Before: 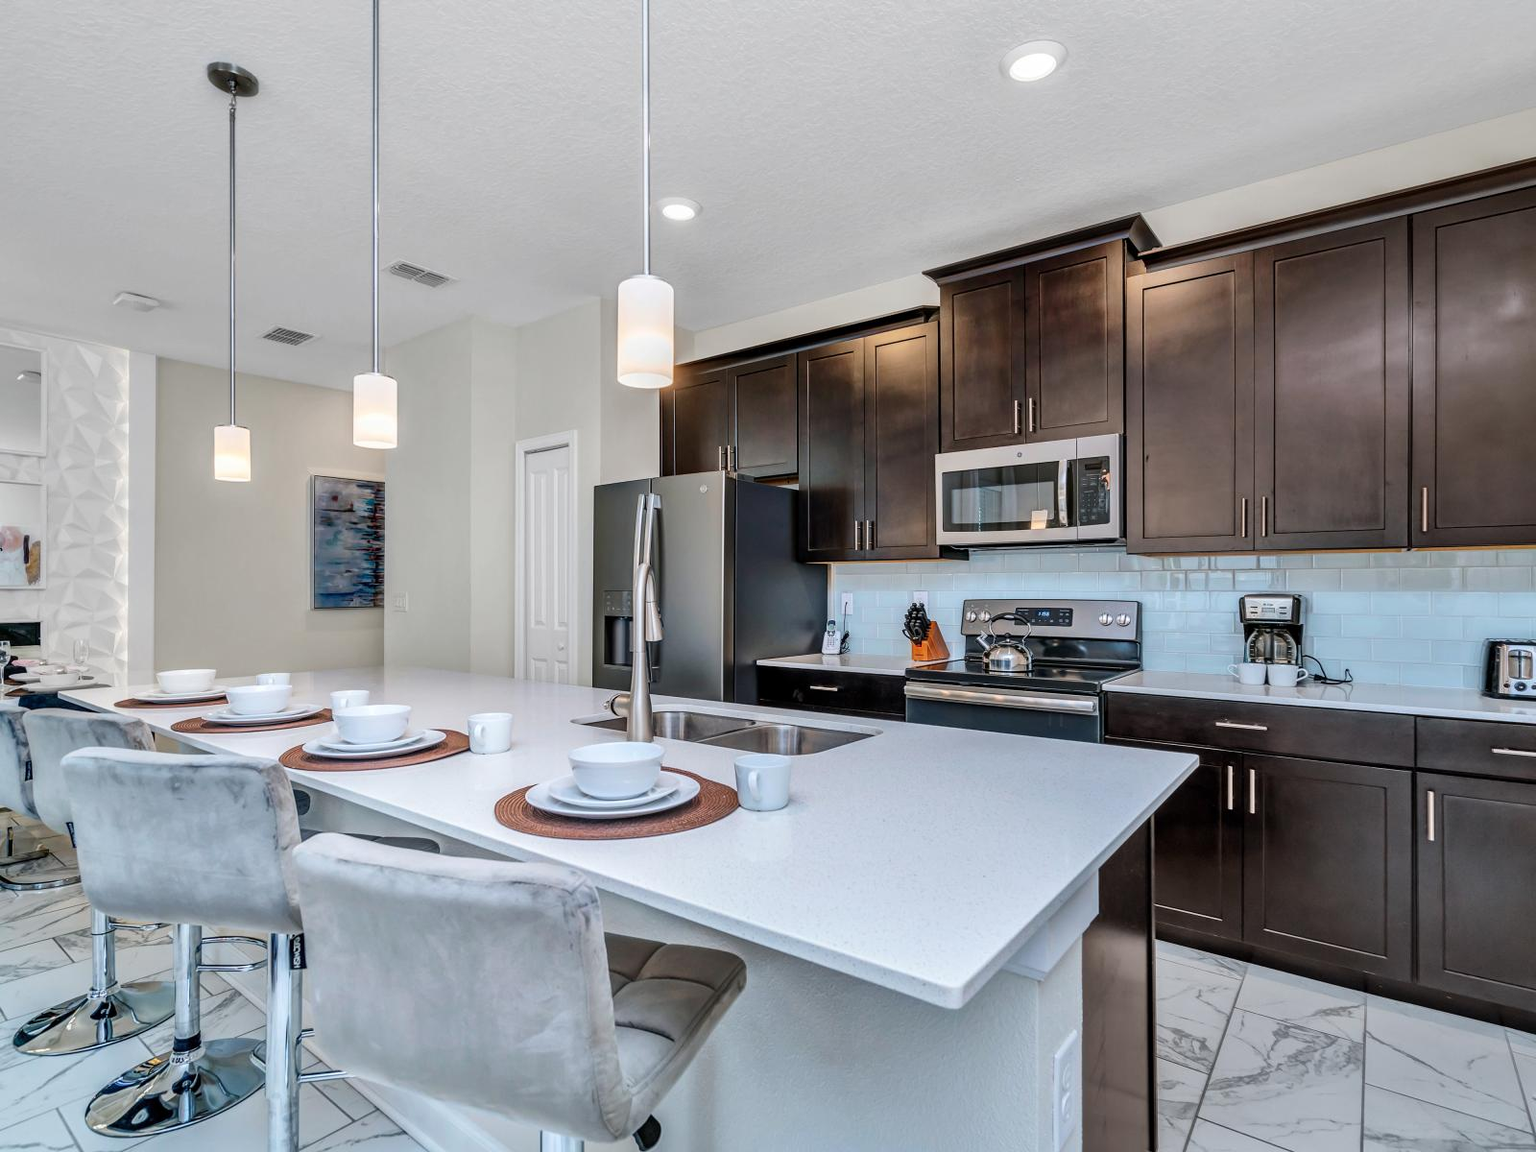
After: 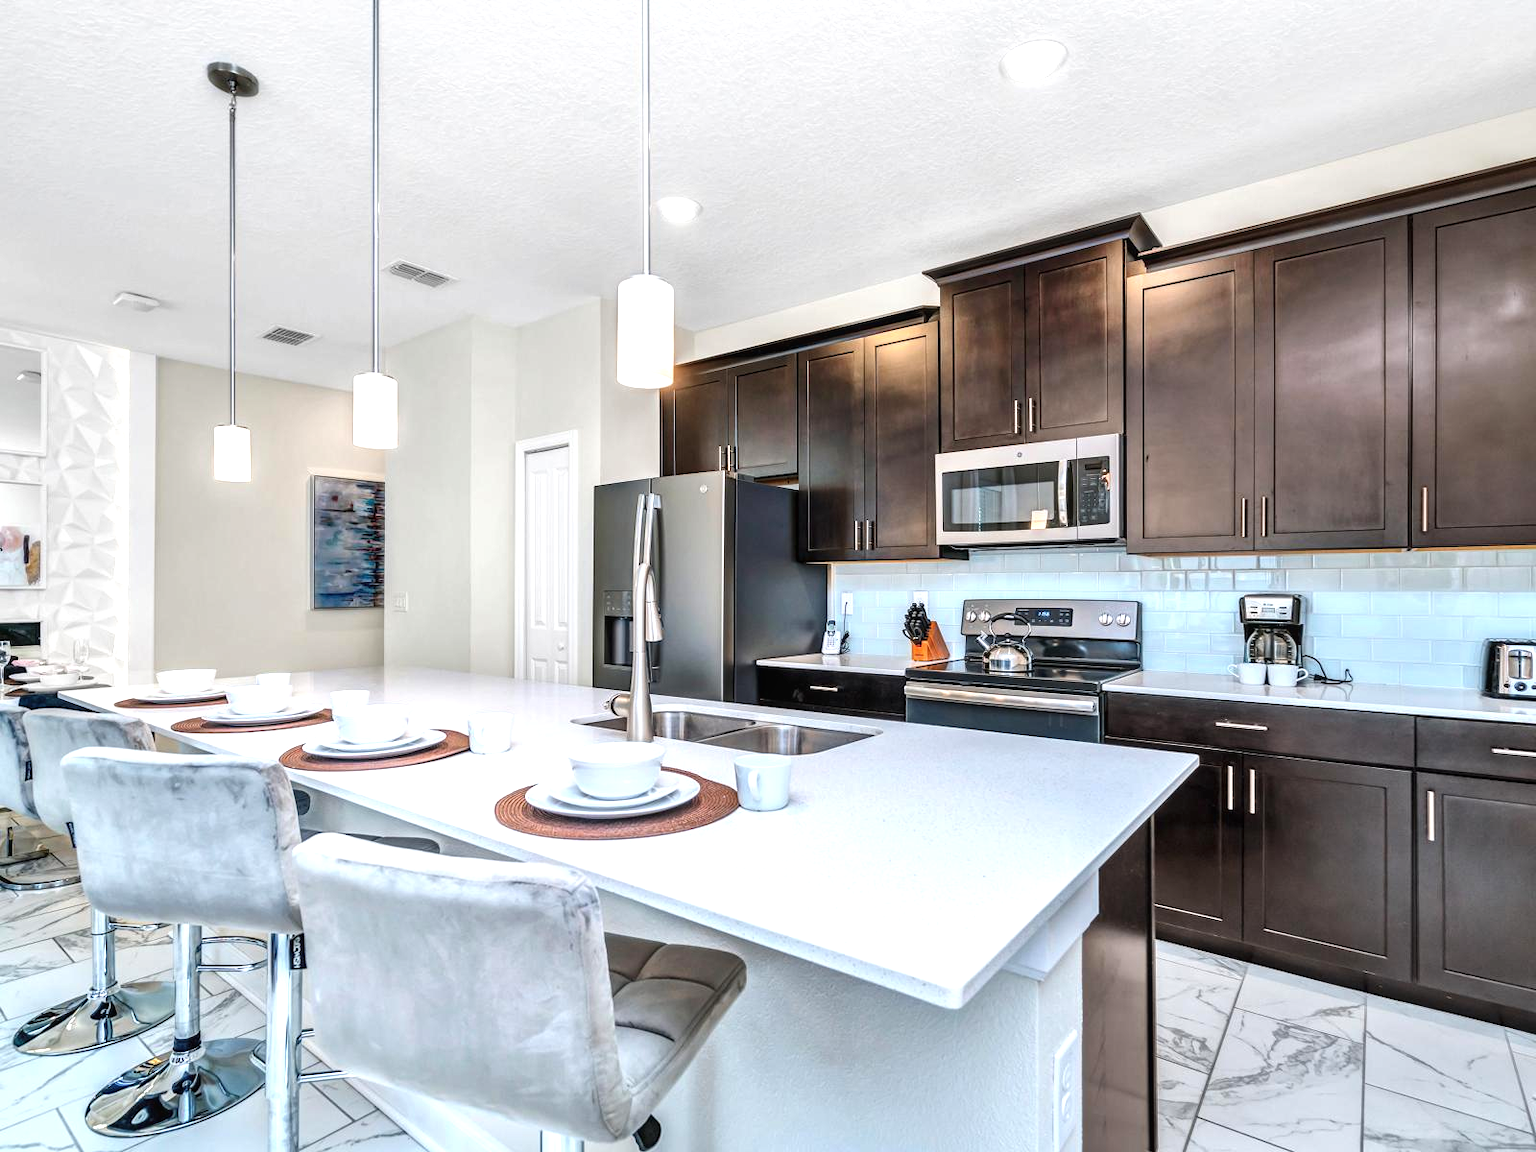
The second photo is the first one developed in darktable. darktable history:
exposure: black level correction -0.002, exposure 0.708 EV, compensate exposure bias true, compensate highlight preservation false
local contrast: highlights 100%, shadows 100%, detail 120%, midtone range 0.2
